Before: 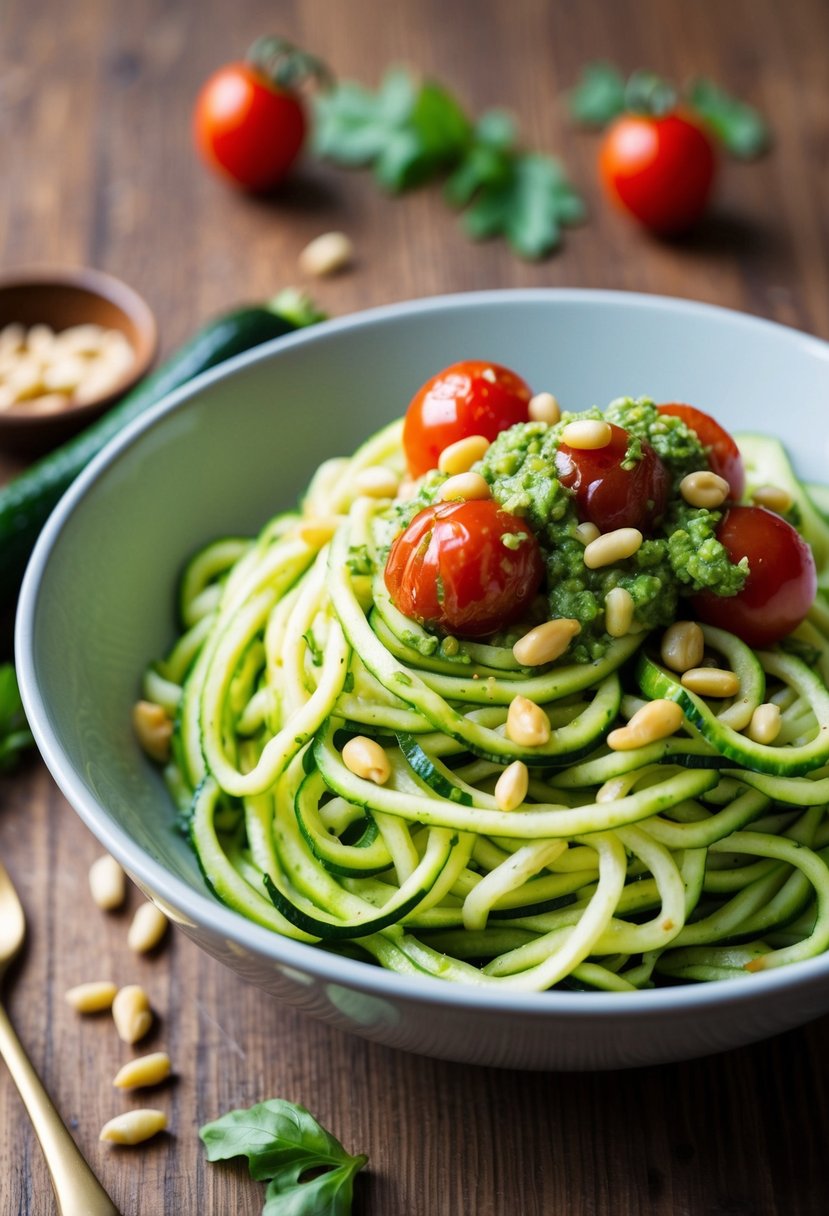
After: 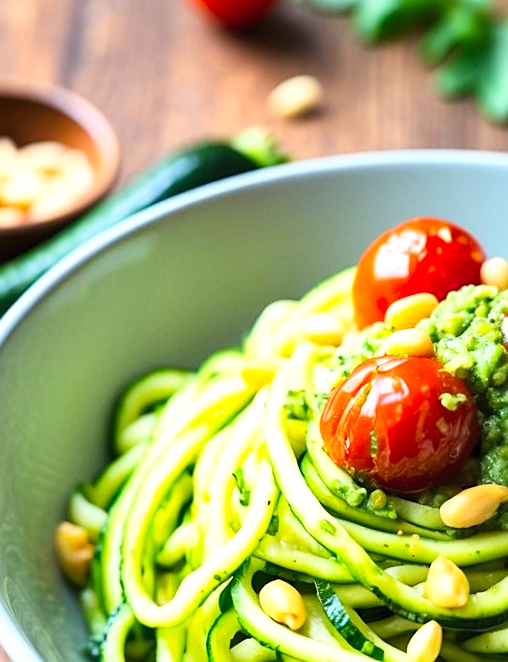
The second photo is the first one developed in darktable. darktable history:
crop and rotate: angle -5.98°, left 2.08%, top 6.791%, right 27.479%, bottom 30.667%
contrast brightness saturation: contrast 0.202, brightness 0.164, saturation 0.226
exposure: exposure 0.548 EV, compensate exposure bias true, compensate highlight preservation false
shadows and highlights: shadows -86.15, highlights -35.46, soften with gaussian
sharpen: on, module defaults
